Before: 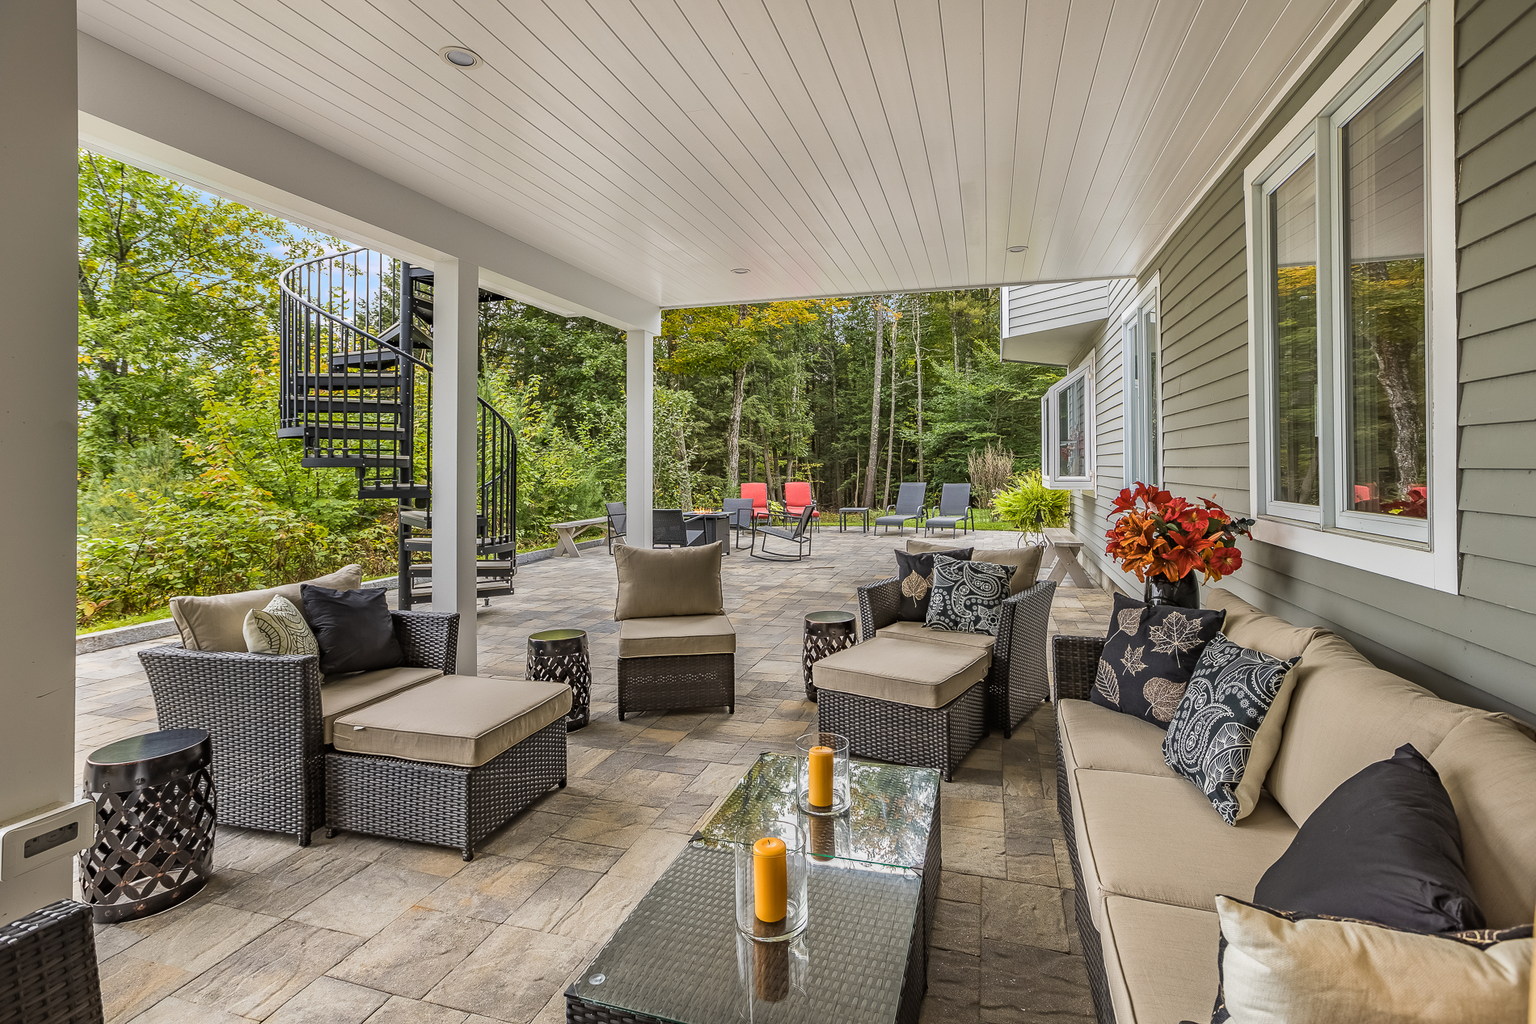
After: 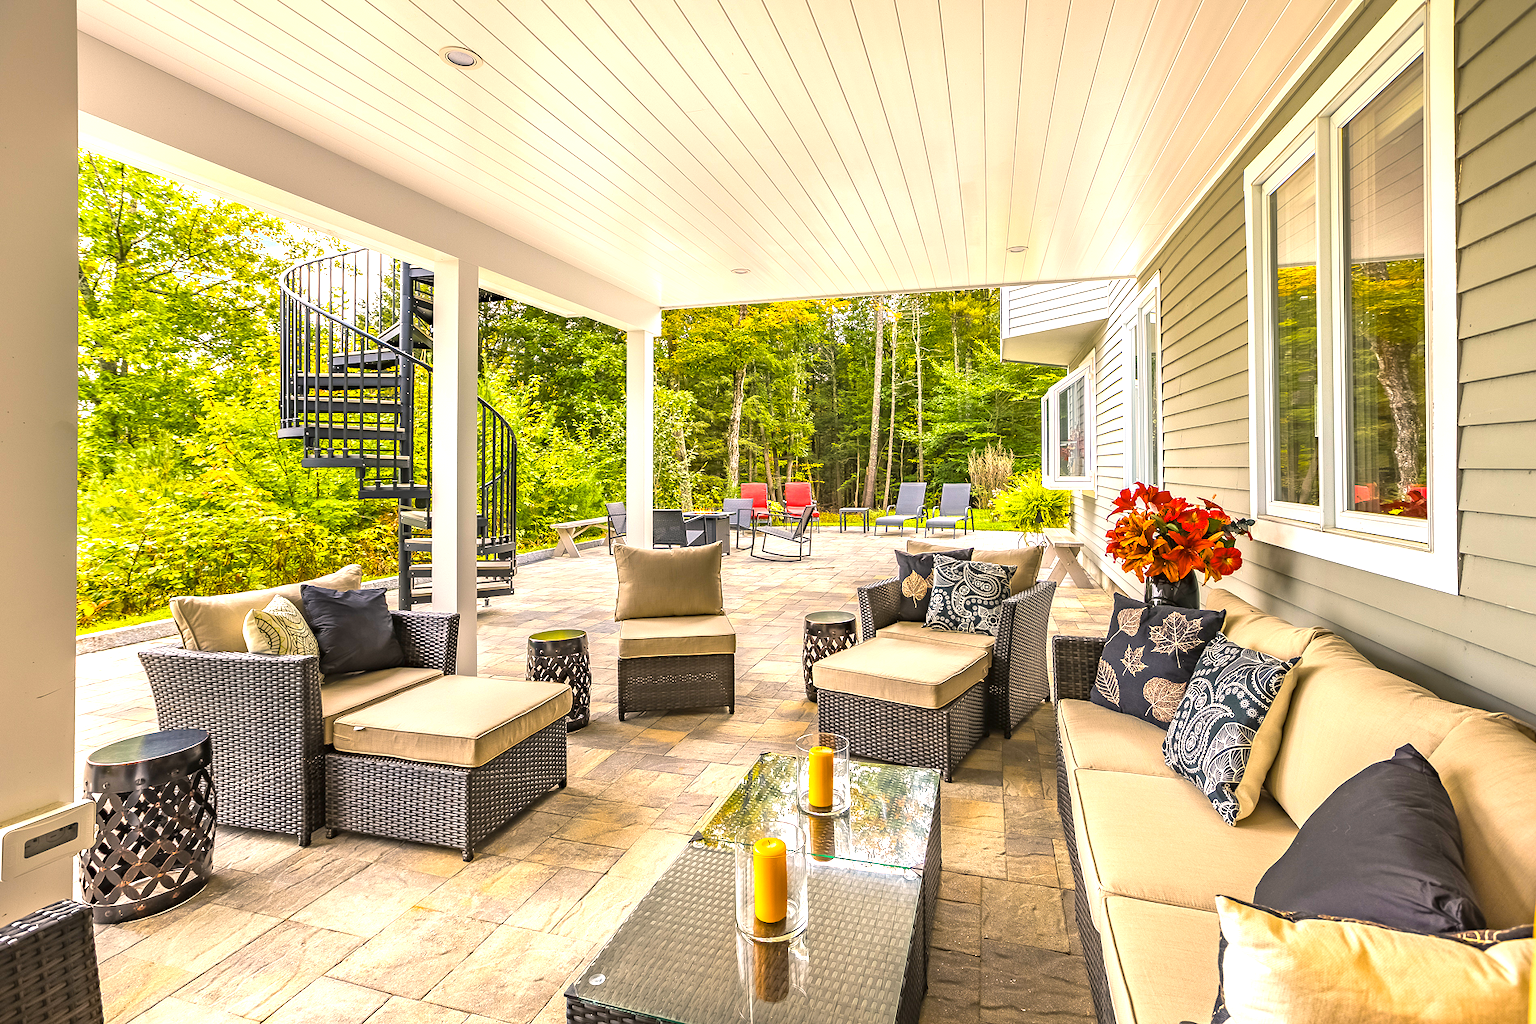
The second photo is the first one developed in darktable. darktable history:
exposure: black level correction 0, exposure 1.199 EV, compensate highlight preservation false
color balance rgb: shadows lift › chroma 0.869%, shadows lift › hue 110.86°, highlights gain › chroma 2.996%, highlights gain › hue 60.17°, linear chroma grading › global chroma 15.307%, perceptual saturation grading › global saturation 25.694%
